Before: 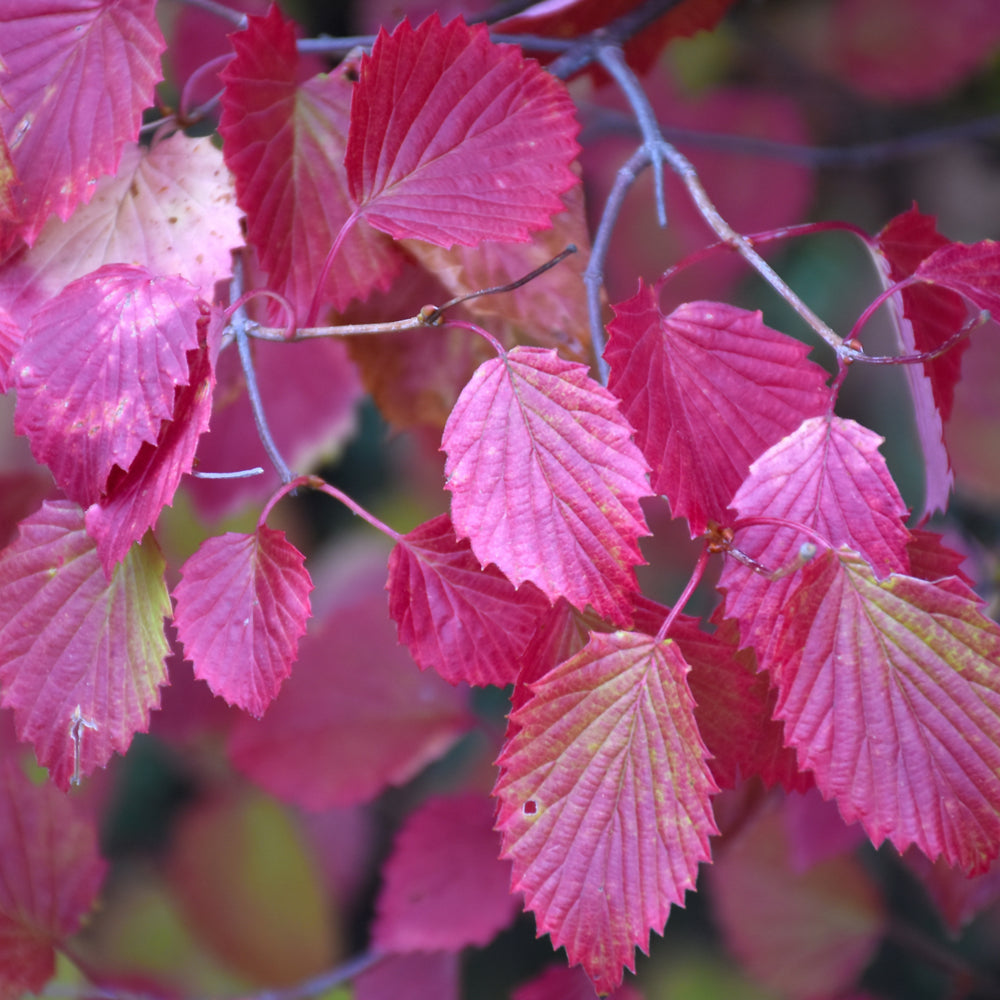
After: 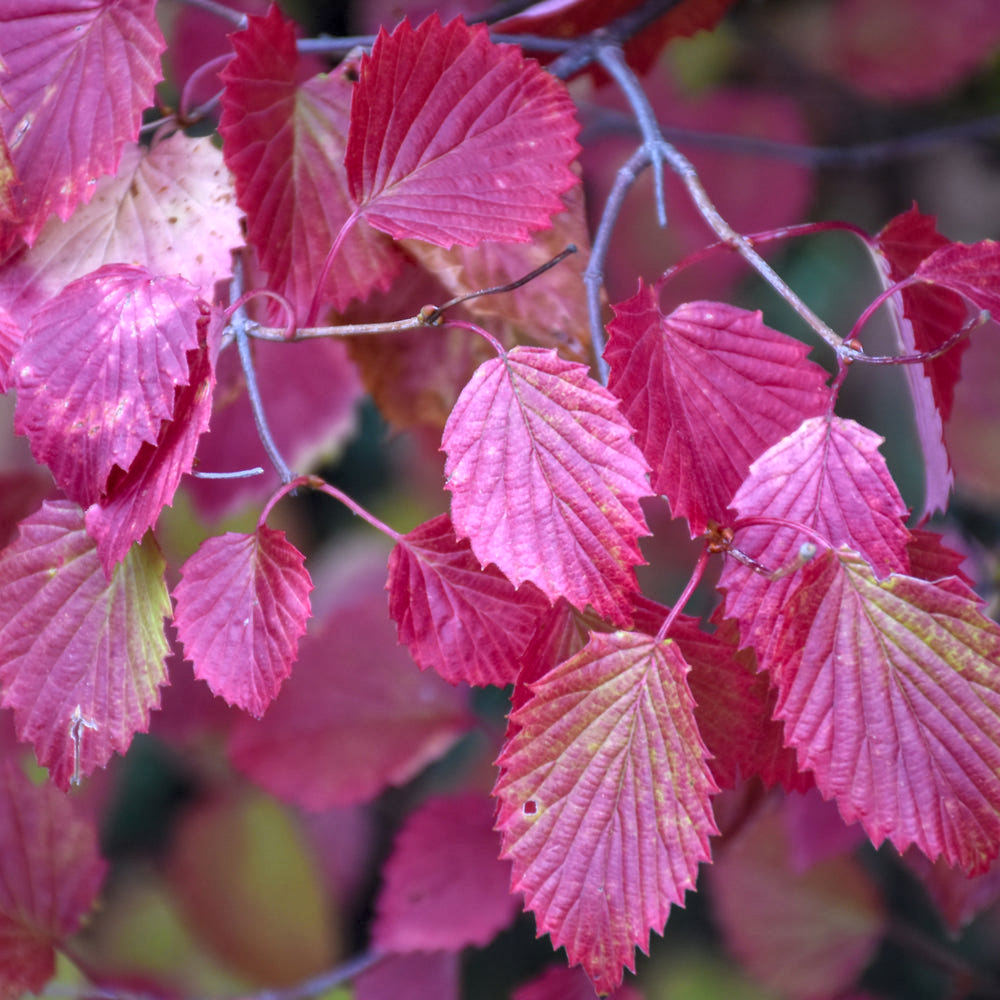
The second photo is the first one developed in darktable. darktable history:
local contrast: highlights 92%, shadows 84%, detail 160%, midtone range 0.2
